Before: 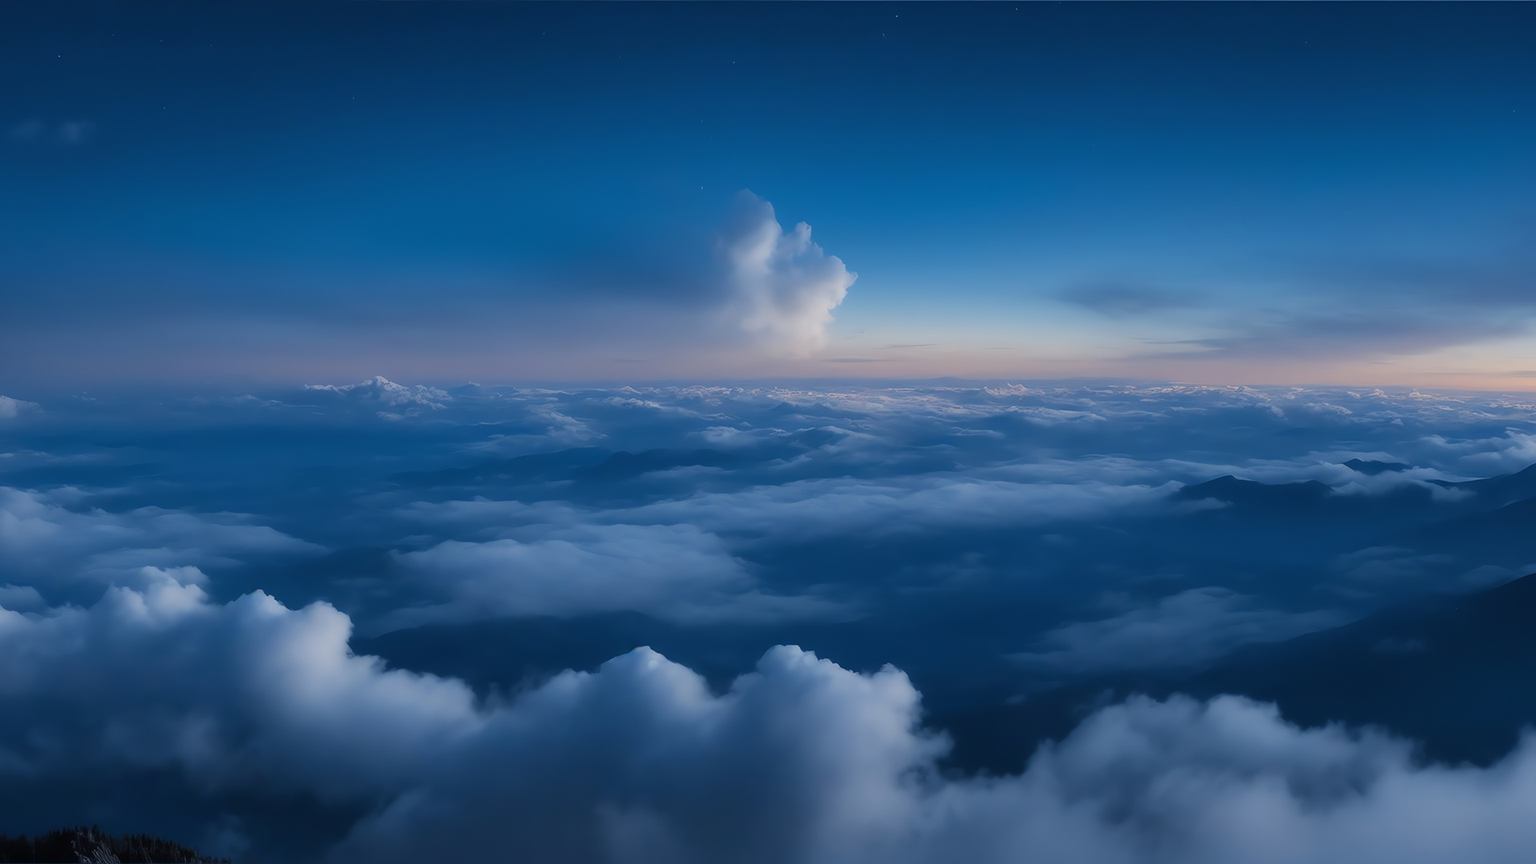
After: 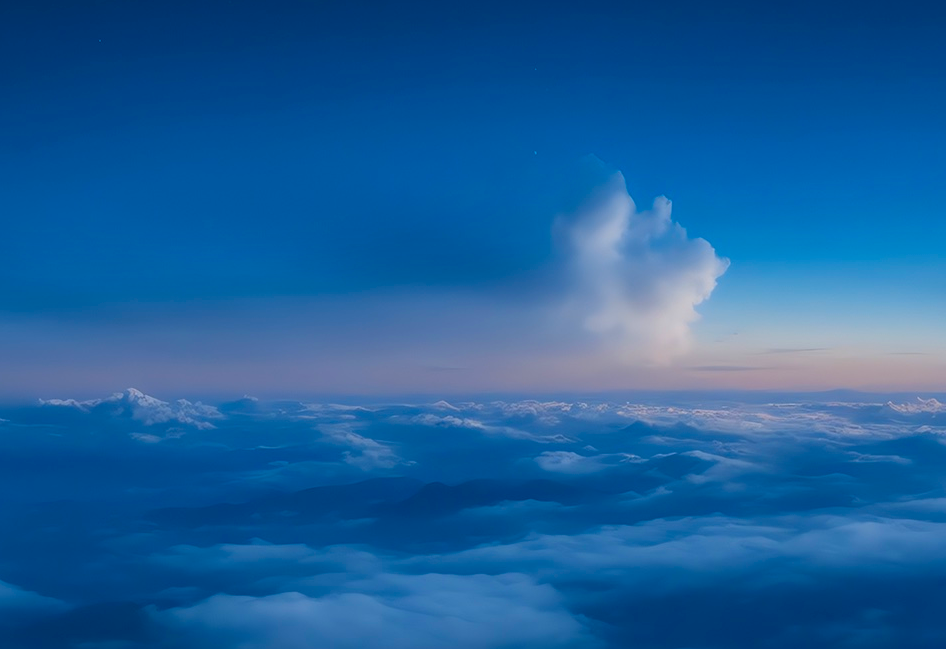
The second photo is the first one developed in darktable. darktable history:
color balance rgb: perceptual saturation grading › global saturation 30%, global vibrance 20%
crop: left 17.835%, top 7.675%, right 32.881%, bottom 32.213%
